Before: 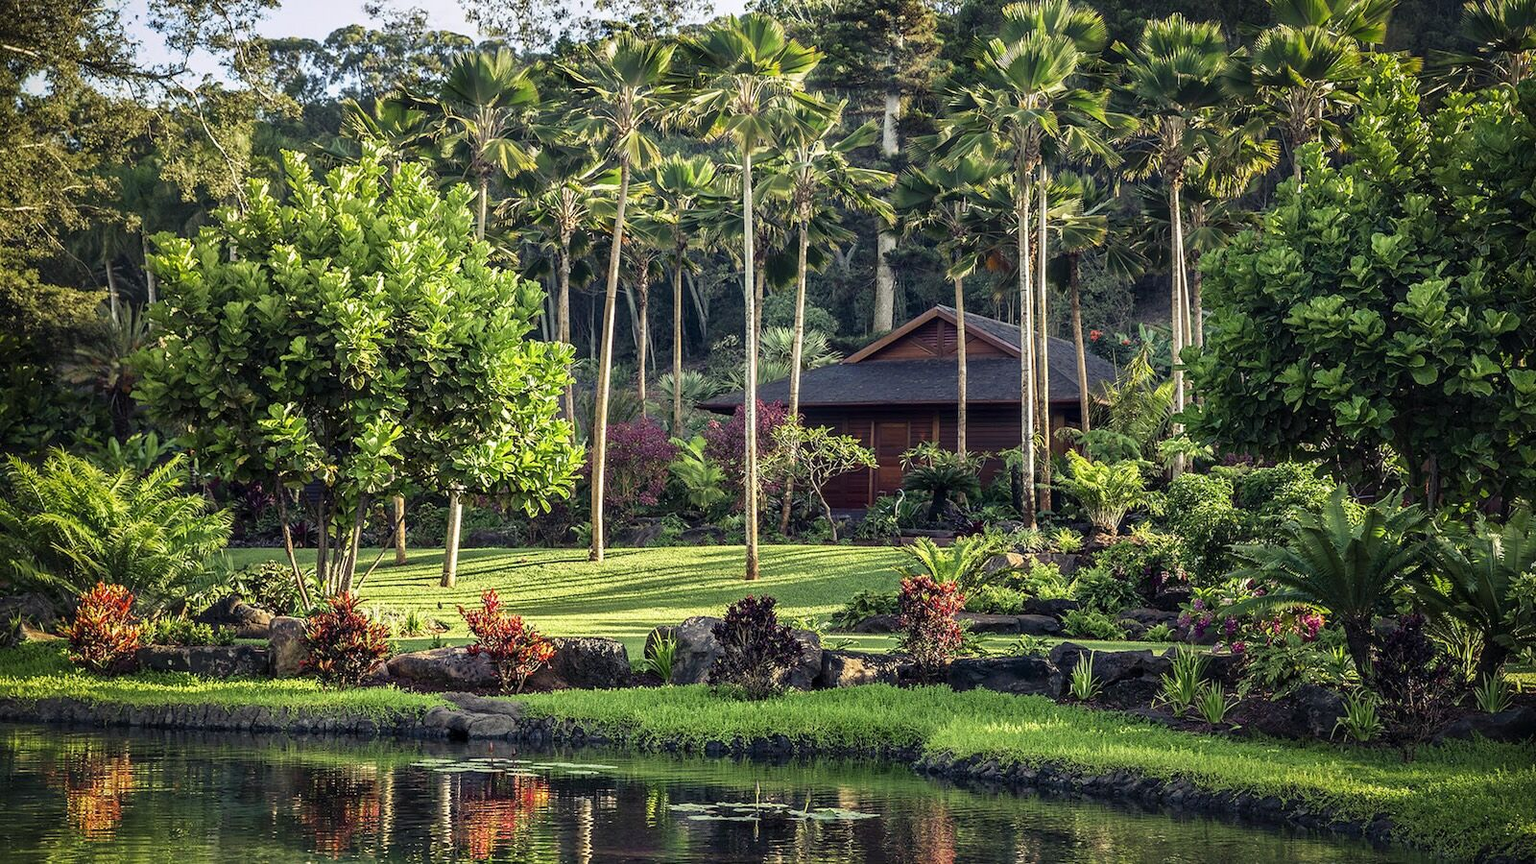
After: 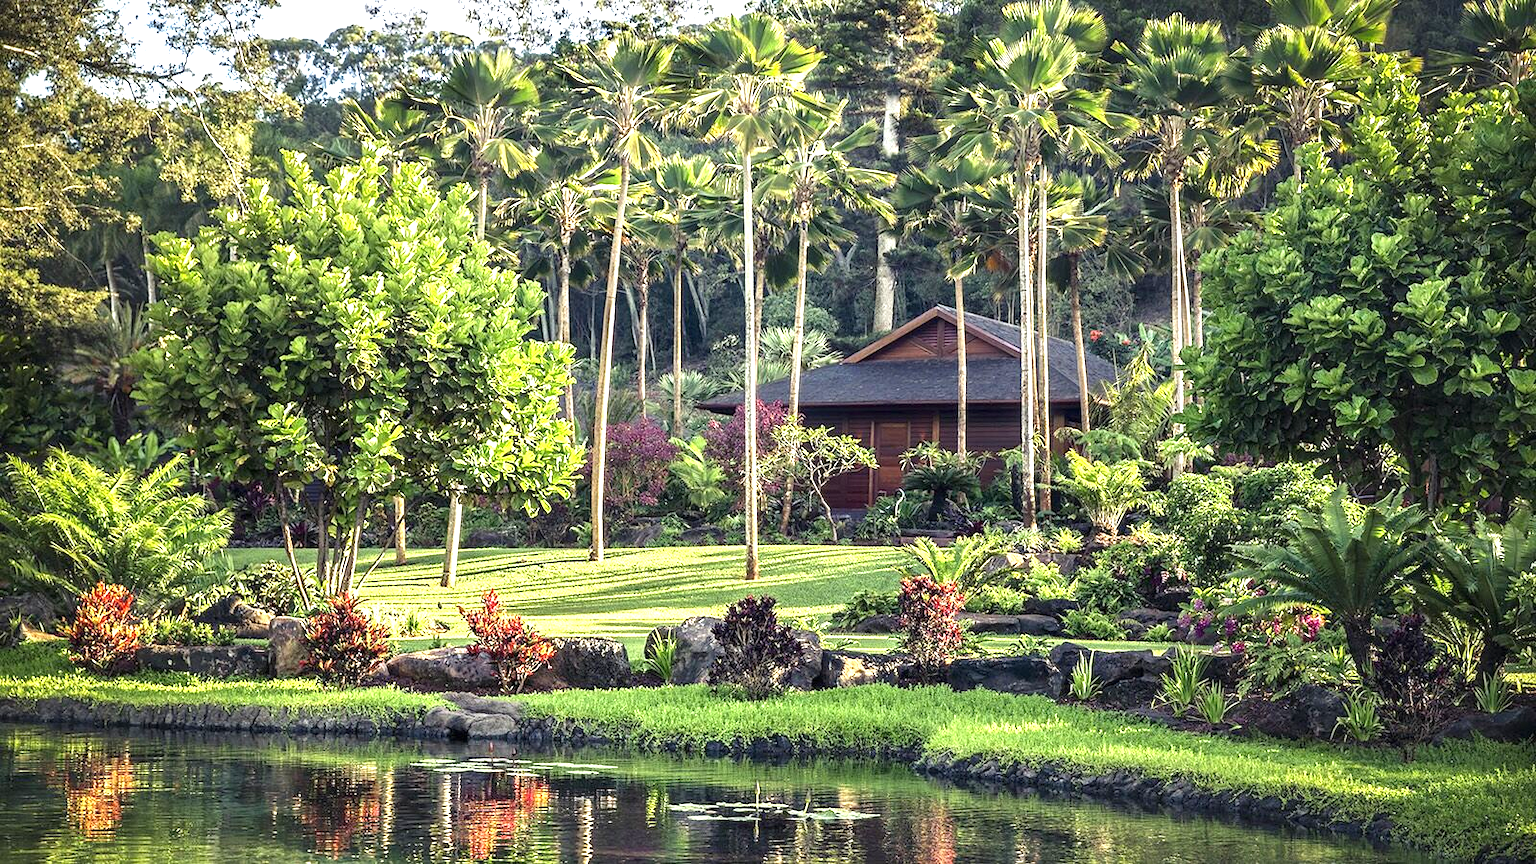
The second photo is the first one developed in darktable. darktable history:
exposure: black level correction 0, exposure 1.102 EV, compensate highlight preservation false
